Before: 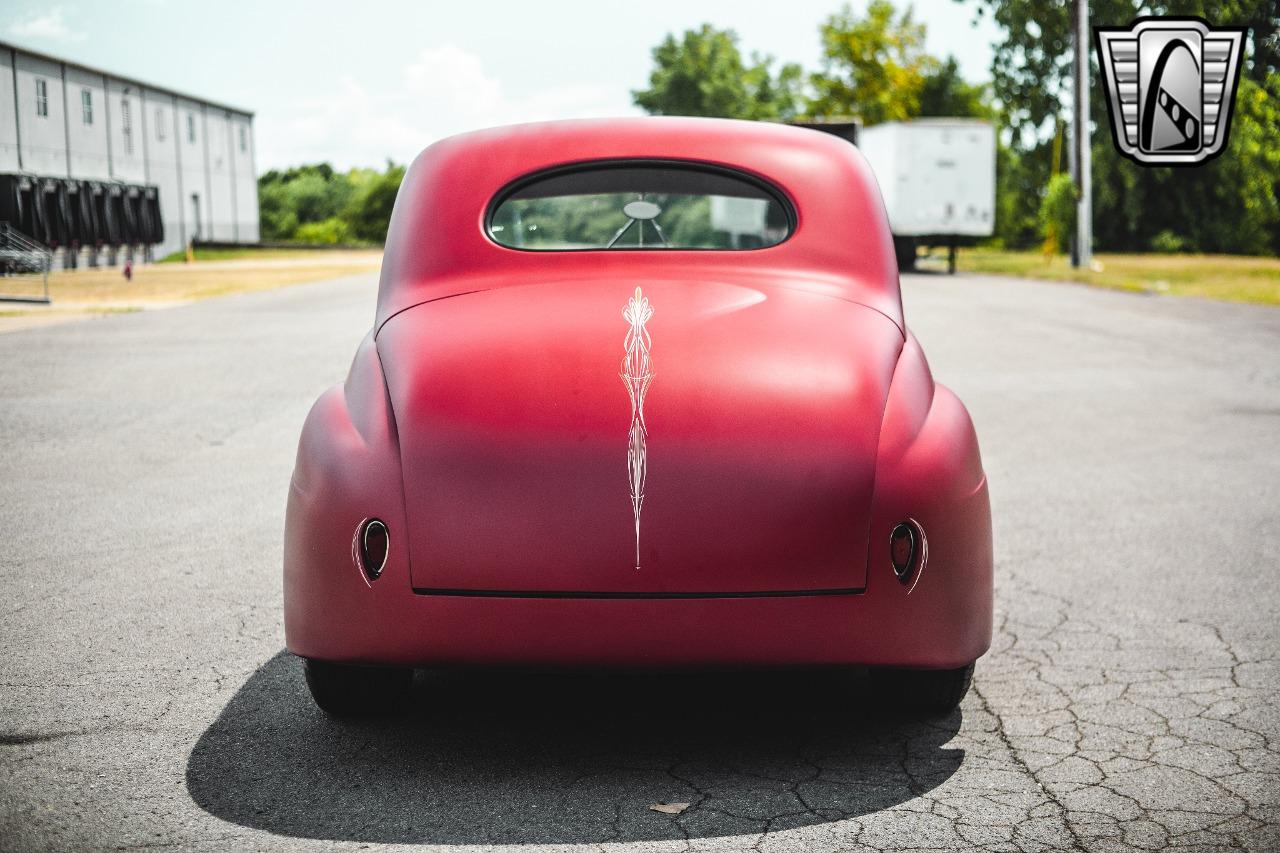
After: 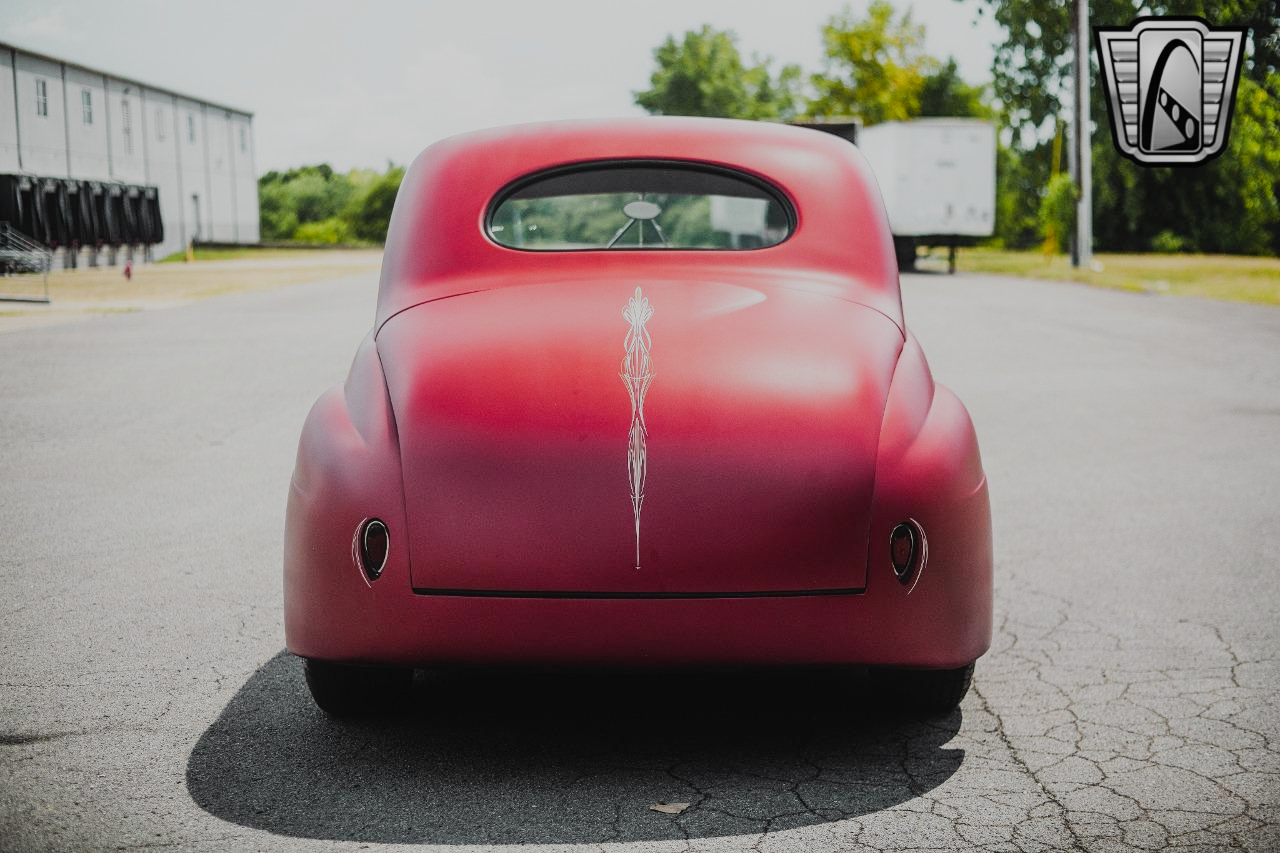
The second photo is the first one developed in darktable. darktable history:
filmic rgb: black relative exposure -7.65 EV, white relative exposure 4.56 EV, hardness 3.61, preserve chrominance no, color science v5 (2021), contrast in shadows safe, contrast in highlights safe
contrast equalizer: octaves 7, y [[0.5, 0.486, 0.447, 0.446, 0.489, 0.5], [0.5 ×6], [0.5 ×6], [0 ×6], [0 ×6]]
